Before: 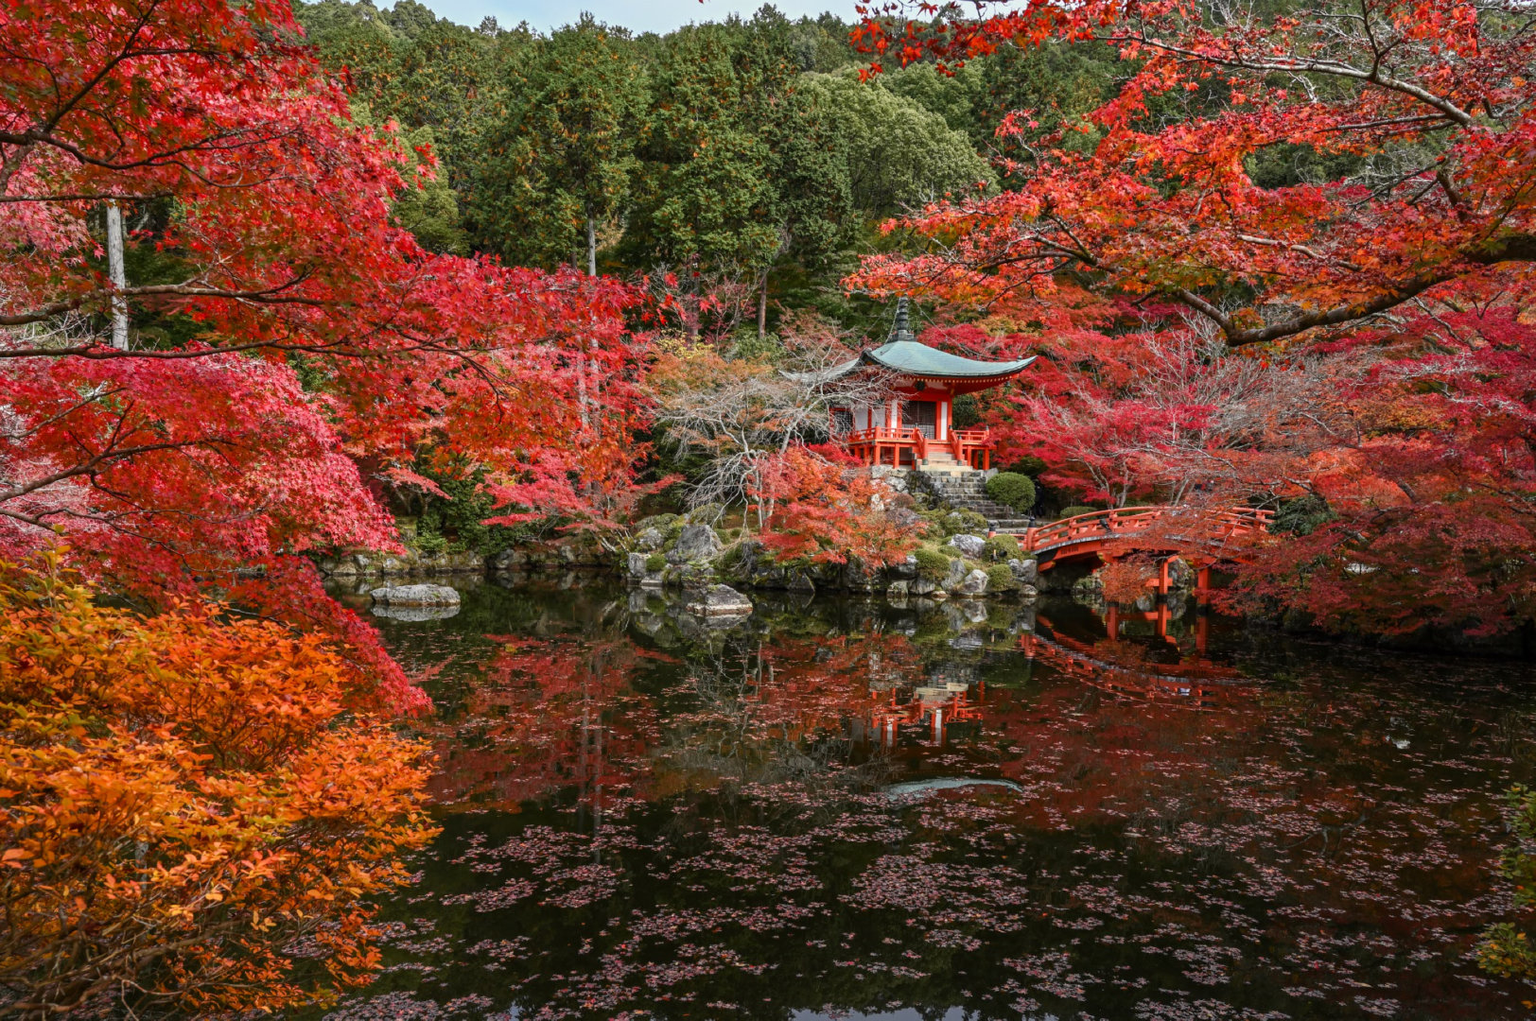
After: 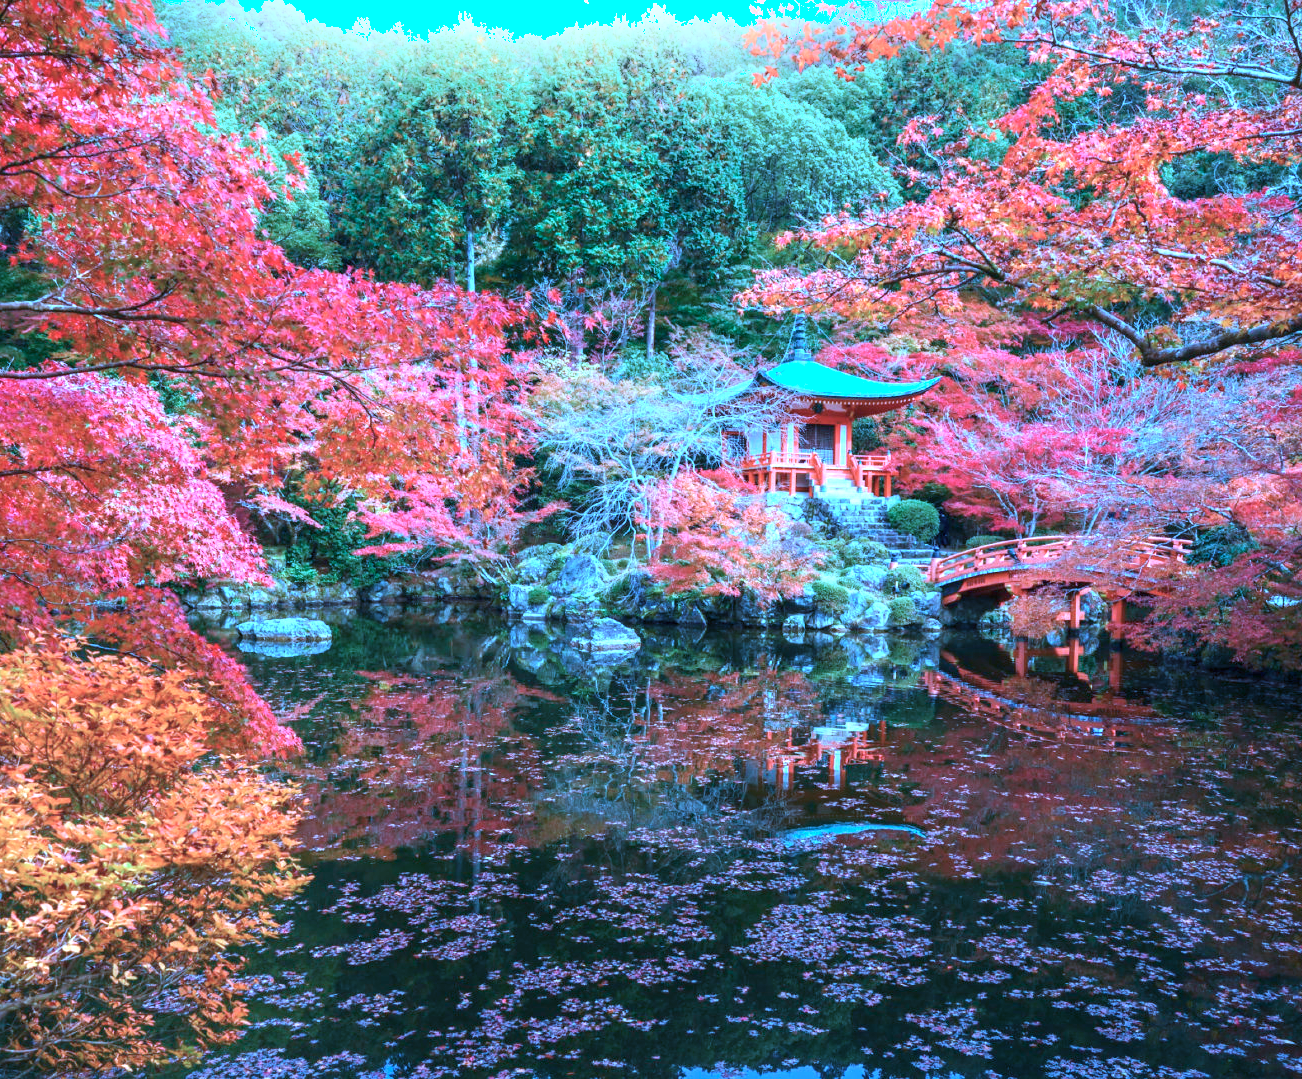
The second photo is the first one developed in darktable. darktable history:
shadows and highlights: shadows -21.3, highlights 100, soften with gaussian
white balance: red 0.925, blue 1.046
exposure: black level correction 0, exposure 1.3 EV, compensate highlight preservation false
crop and rotate: left 9.597%, right 10.195%
color calibration: illuminant as shot in camera, x 0.462, y 0.419, temperature 2651.64 K
